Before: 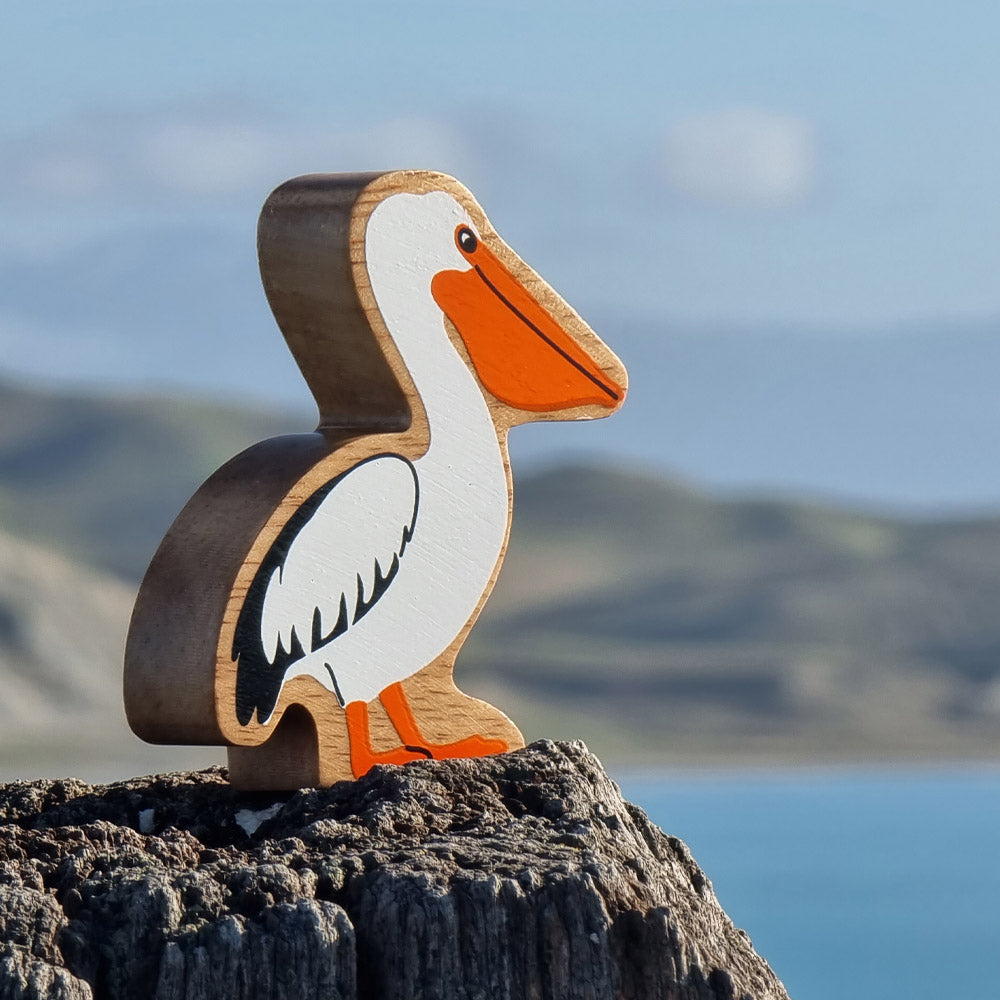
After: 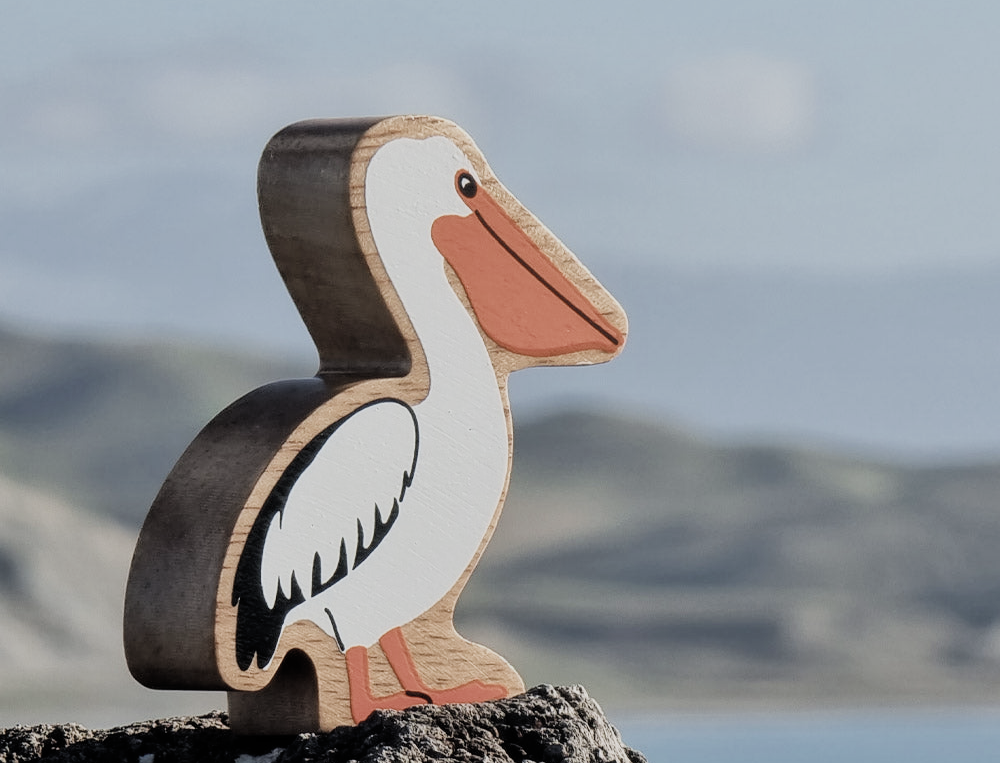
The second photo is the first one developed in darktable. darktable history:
exposure: exposure 0.209 EV, compensate highlight preservation false
crop: top 5.596%, bottom 18.03%
filmic rgb: black relative exposure -7.65 EV, white relative exposure 4.56 EV, hardness 3.61, contrast 0.984, color science v4 (2020)
contrast brightness saturation: contrast 0.098, saturation -0.364
